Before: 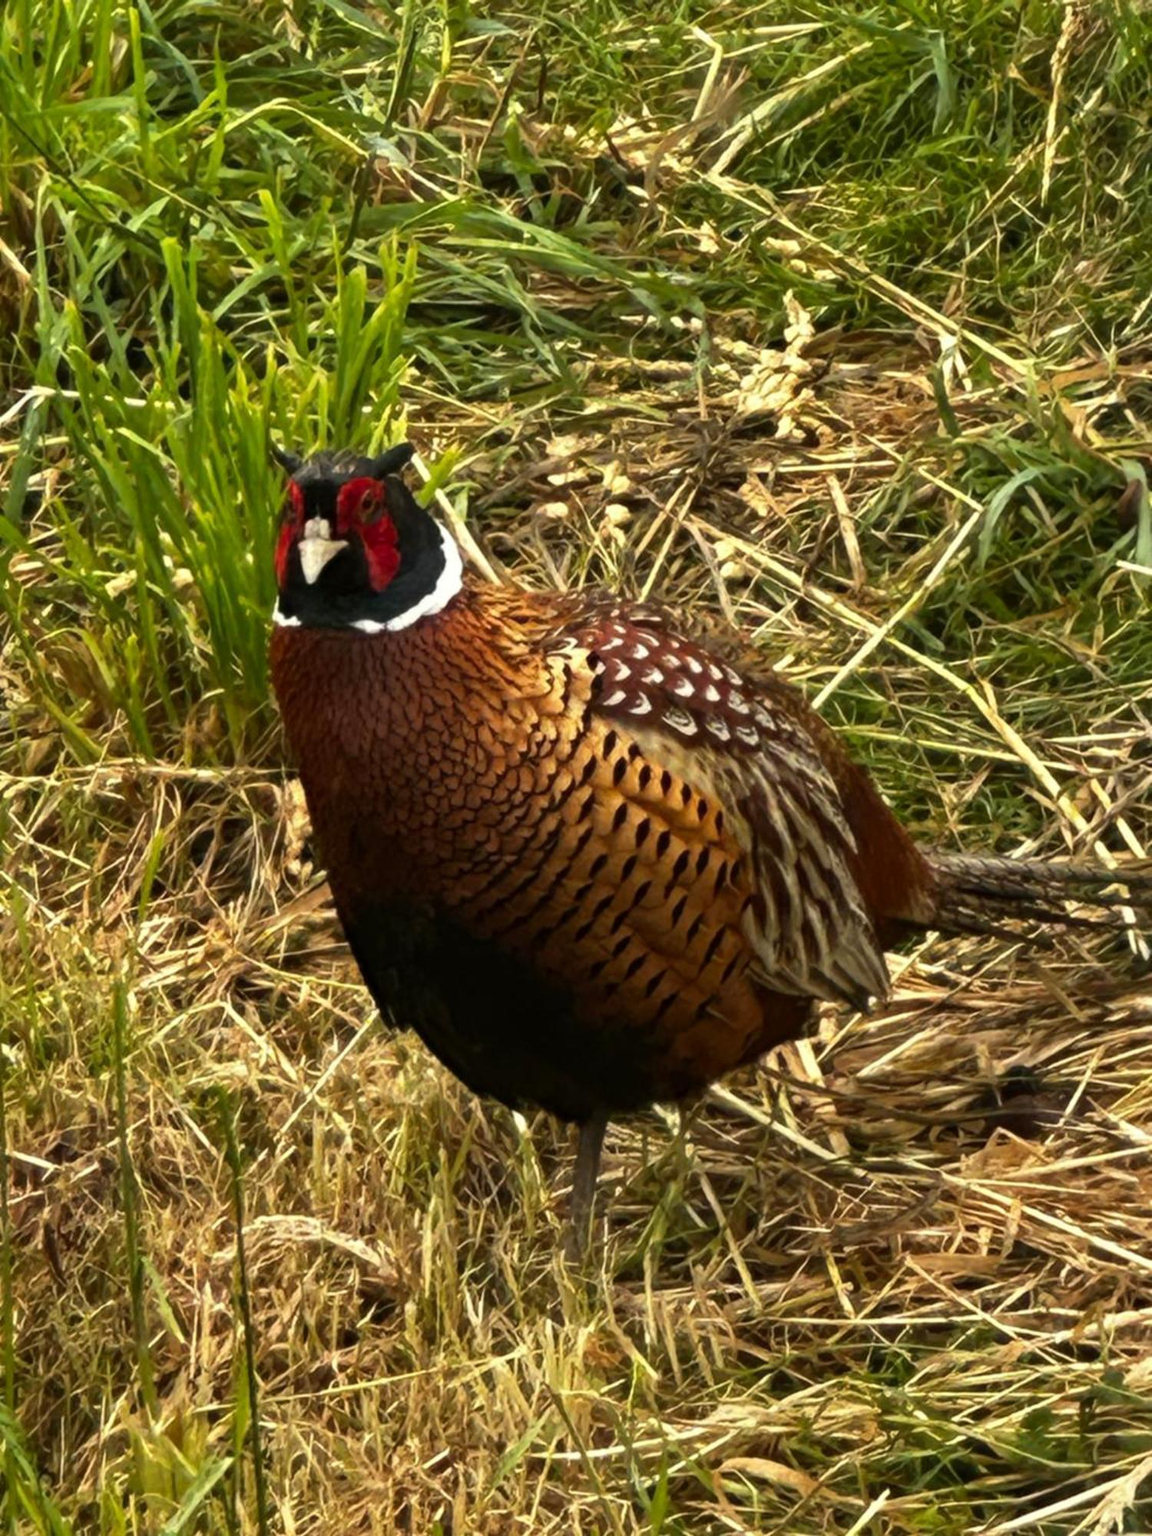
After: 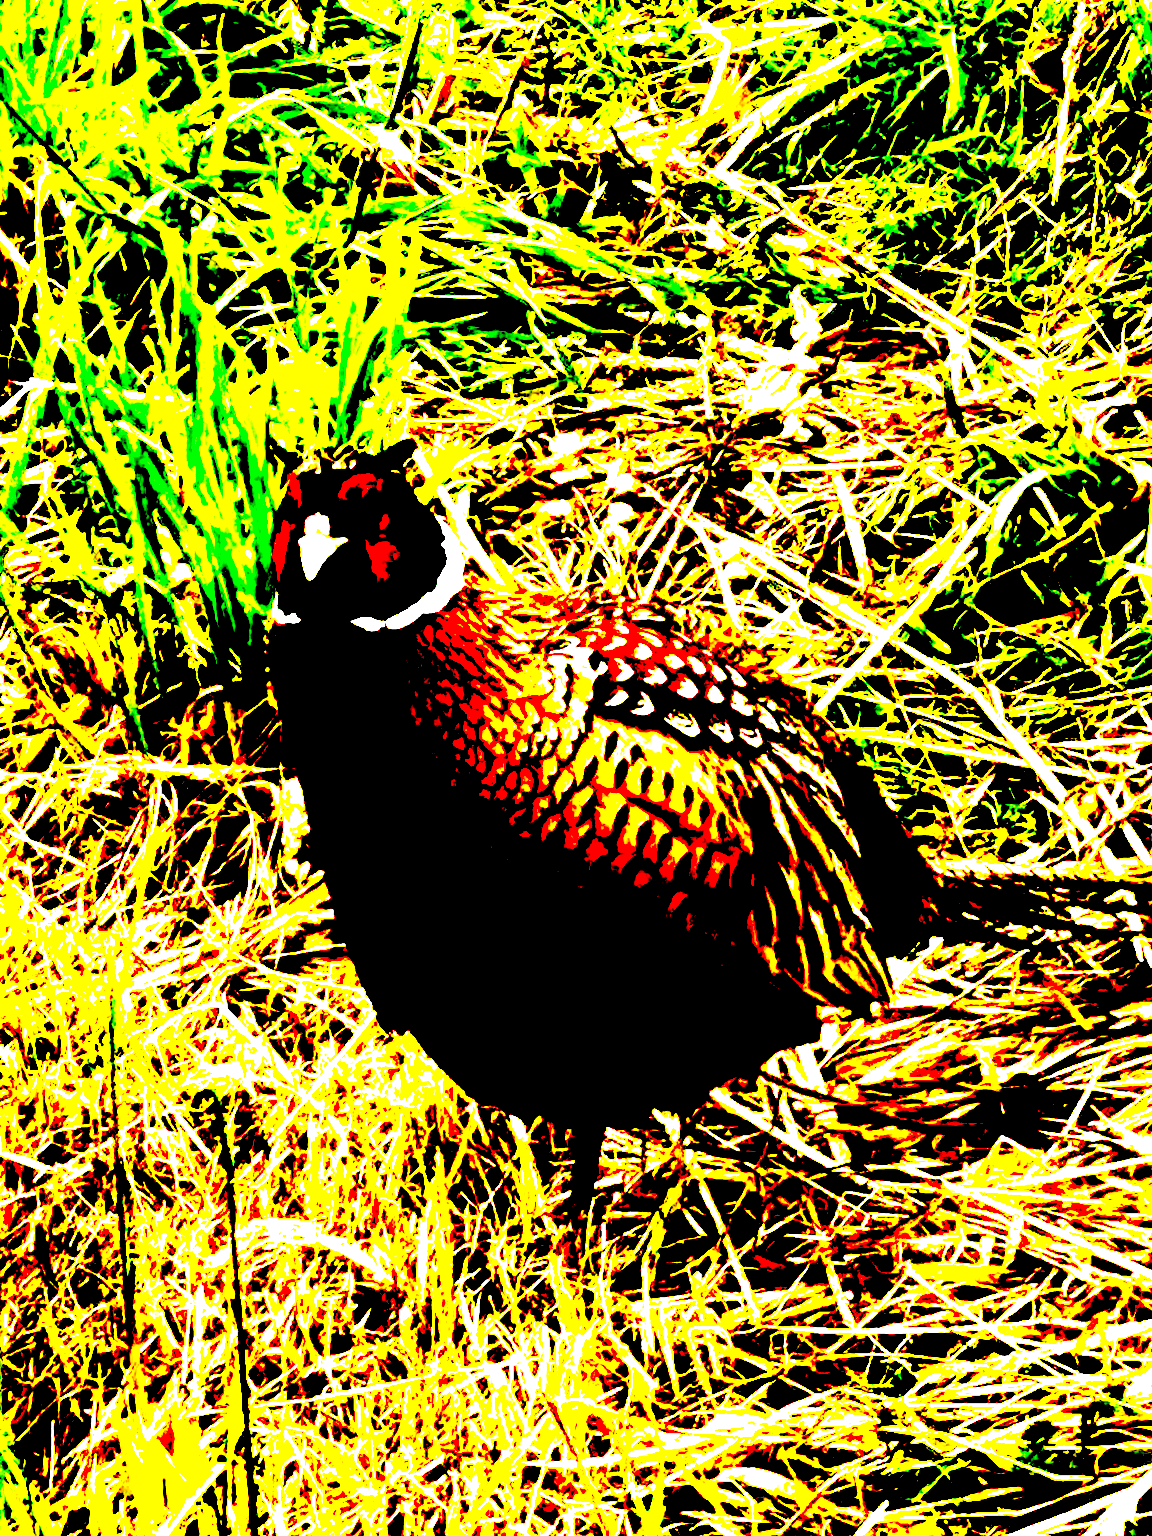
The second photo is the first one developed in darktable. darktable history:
exposure: black level correction 0.098, exposure 3.07 EV, compensate highlight preservation false
crop and rotate: angle -0.459°
